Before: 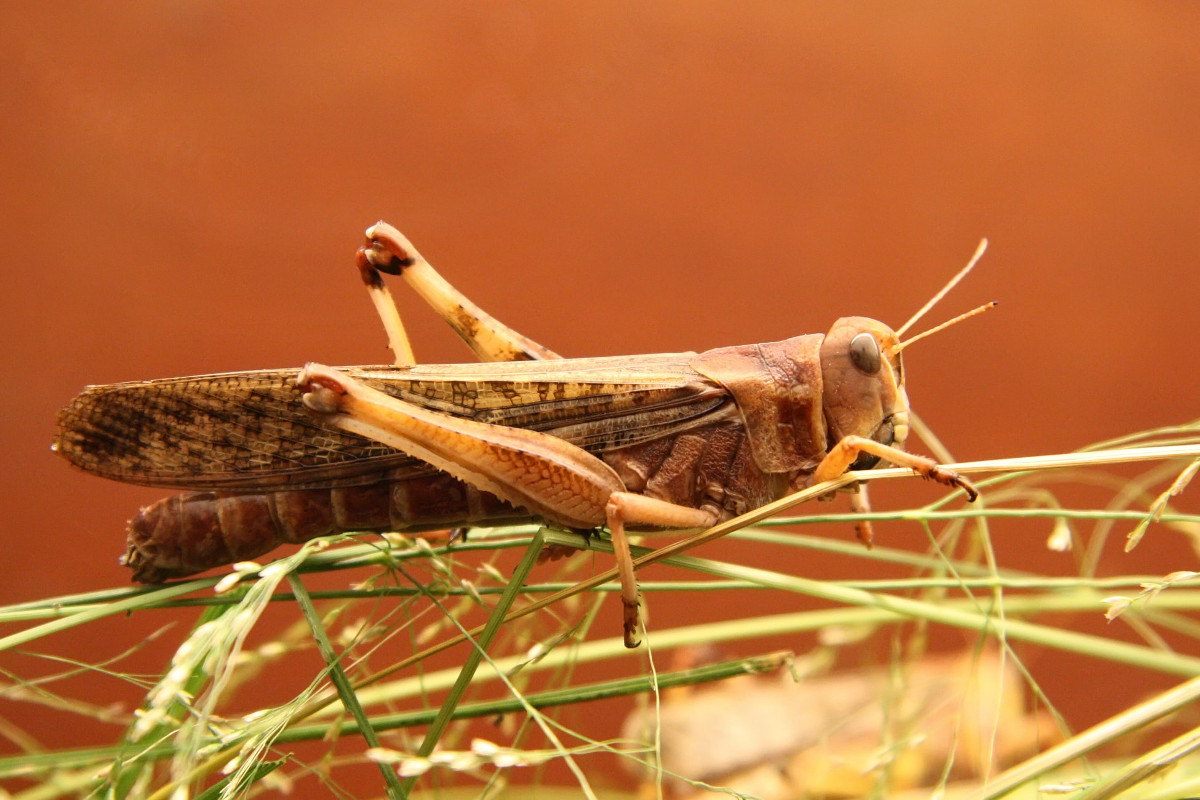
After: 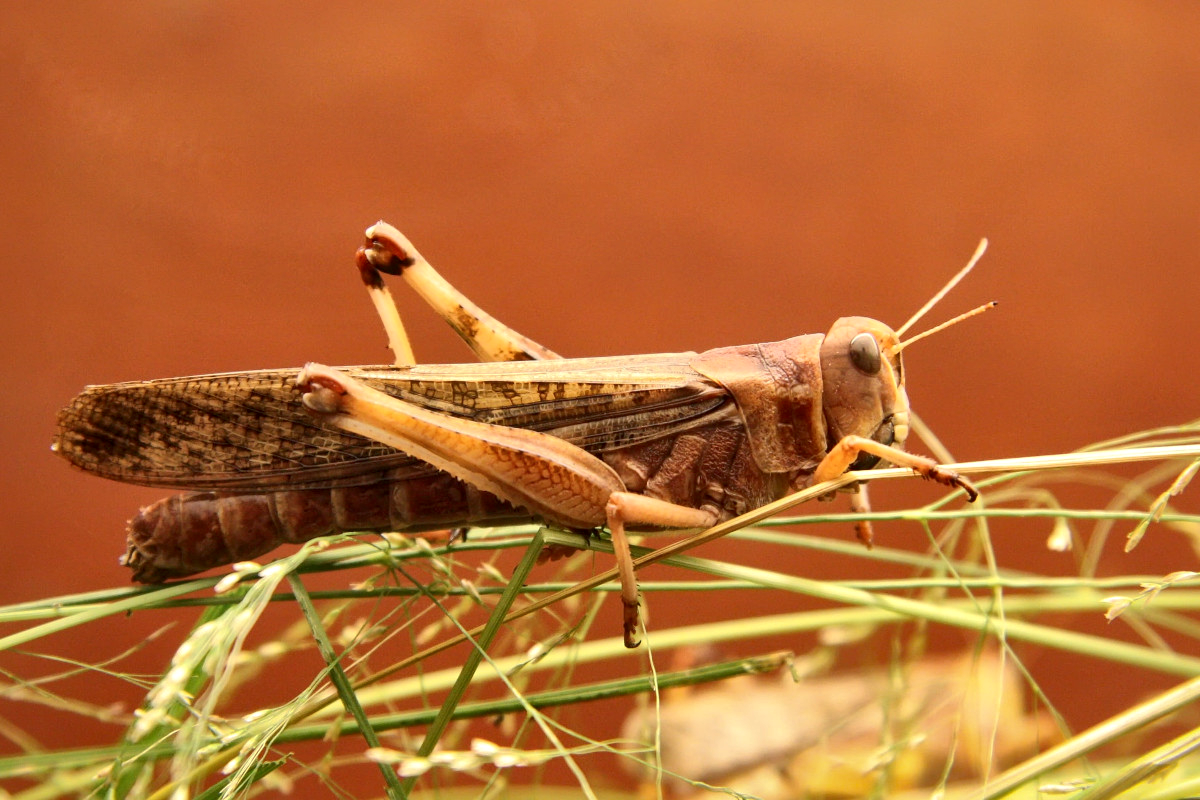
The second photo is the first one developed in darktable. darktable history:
shadows and highlights: on, module defaults
local contrast: mode bilateral grid, contrast 20, coarseness 50, detail 150%, midtone range 0.2
